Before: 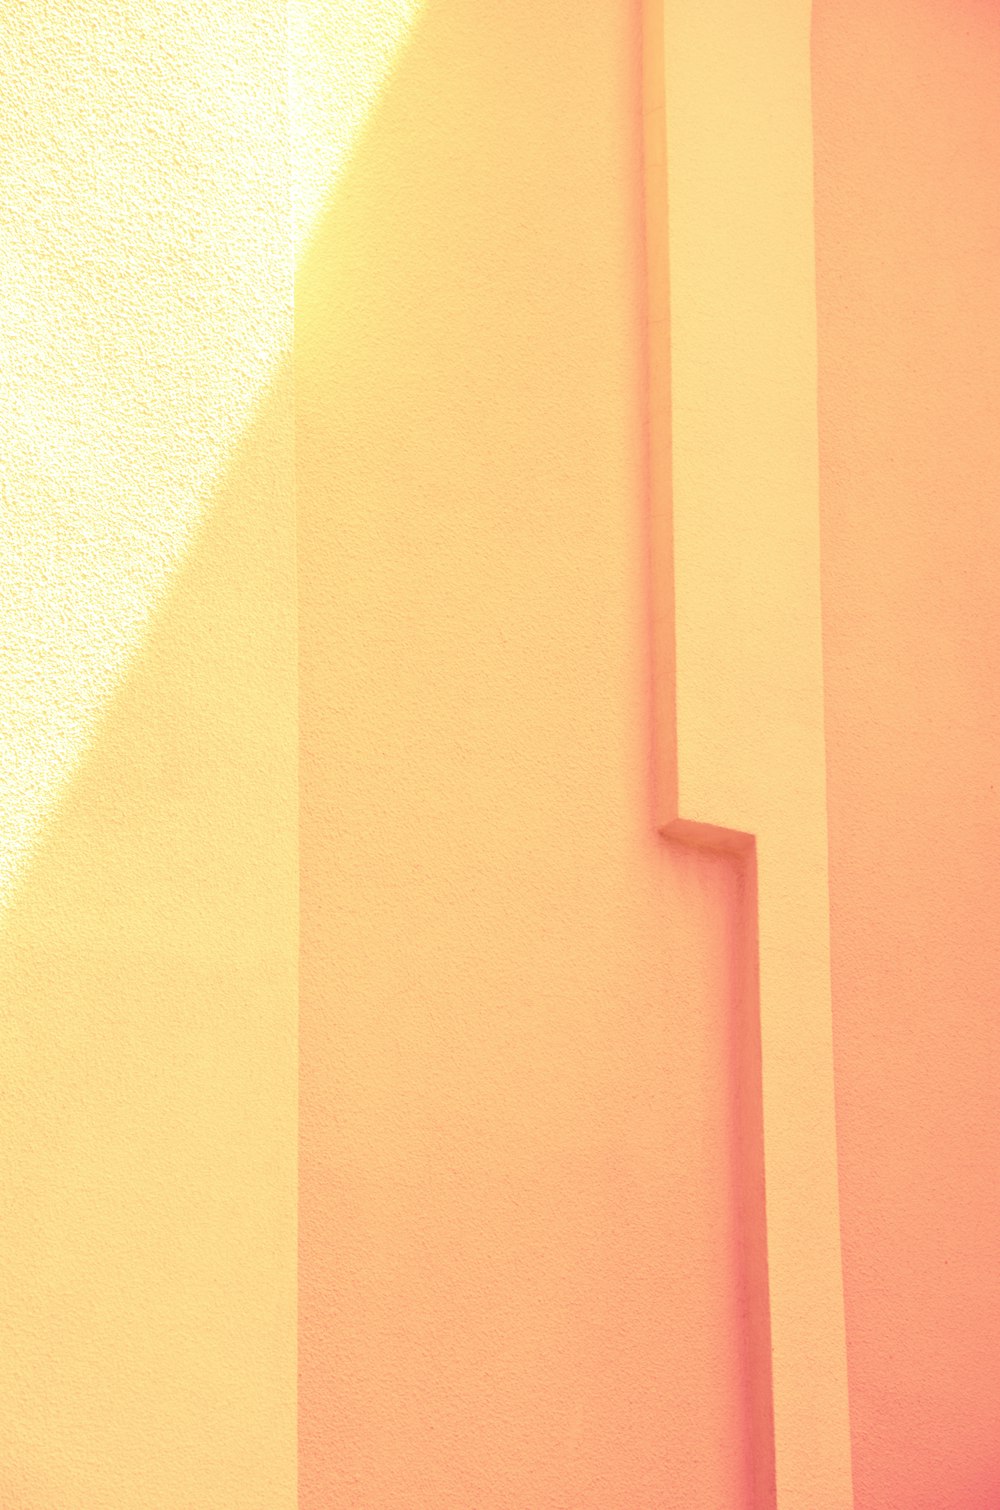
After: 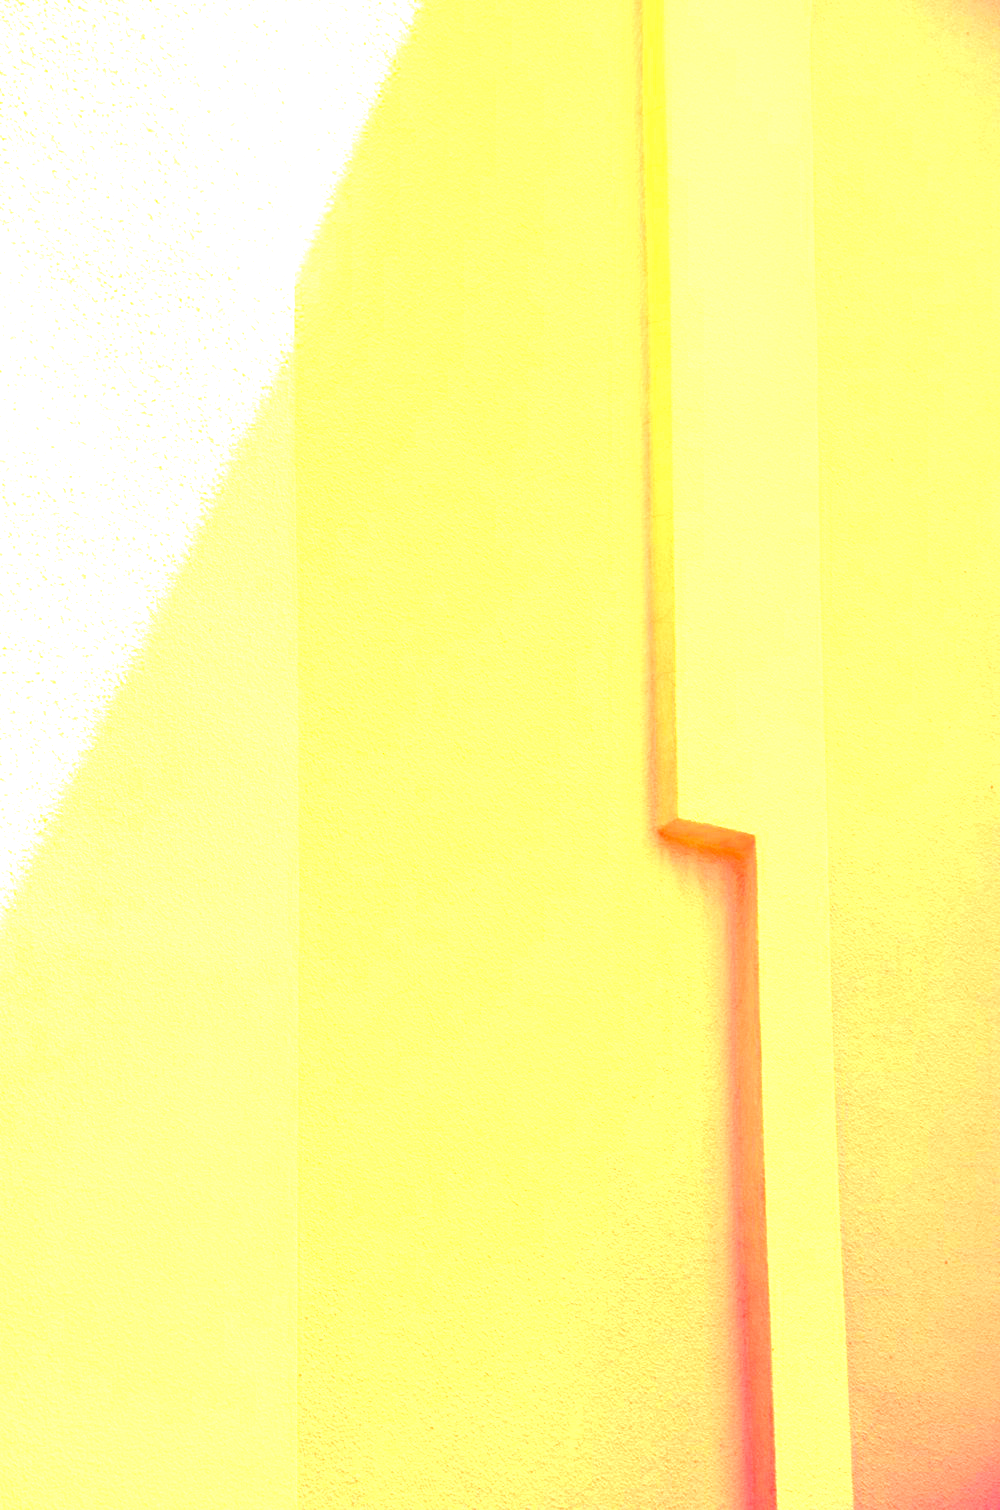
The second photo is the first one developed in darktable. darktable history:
tone equalizer: on, module defaults
color balance rgb: shadows lift › chroma 0.796%, shadows lift › hue 111.4°, perceptual saturation grading › global saturation 37.209%, perceptual saturation grading › shadows 35.202%, perceptual brilliance grading › highlights 46.933%, perceptual brilliance grading › mid-tones 22.122%, perceptual brilliance grading › shadows -6.315%, global vibrance 9.46%
